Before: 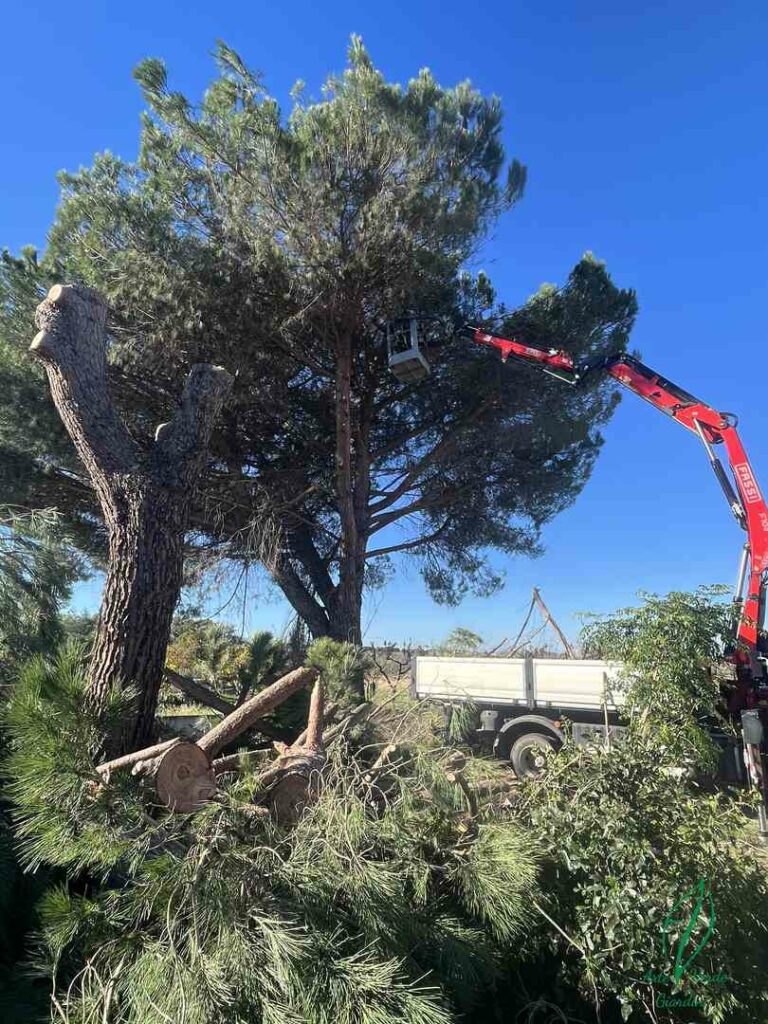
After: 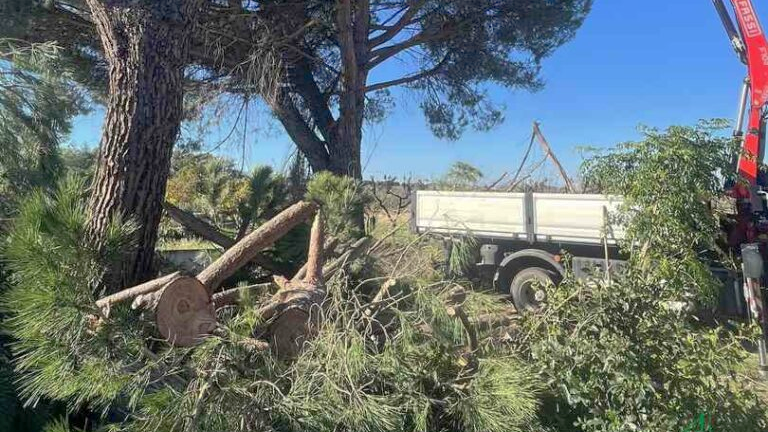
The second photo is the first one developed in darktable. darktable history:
crop: top 45.551%, bottom 12.262%
shadows and highlights: on, module defaults
